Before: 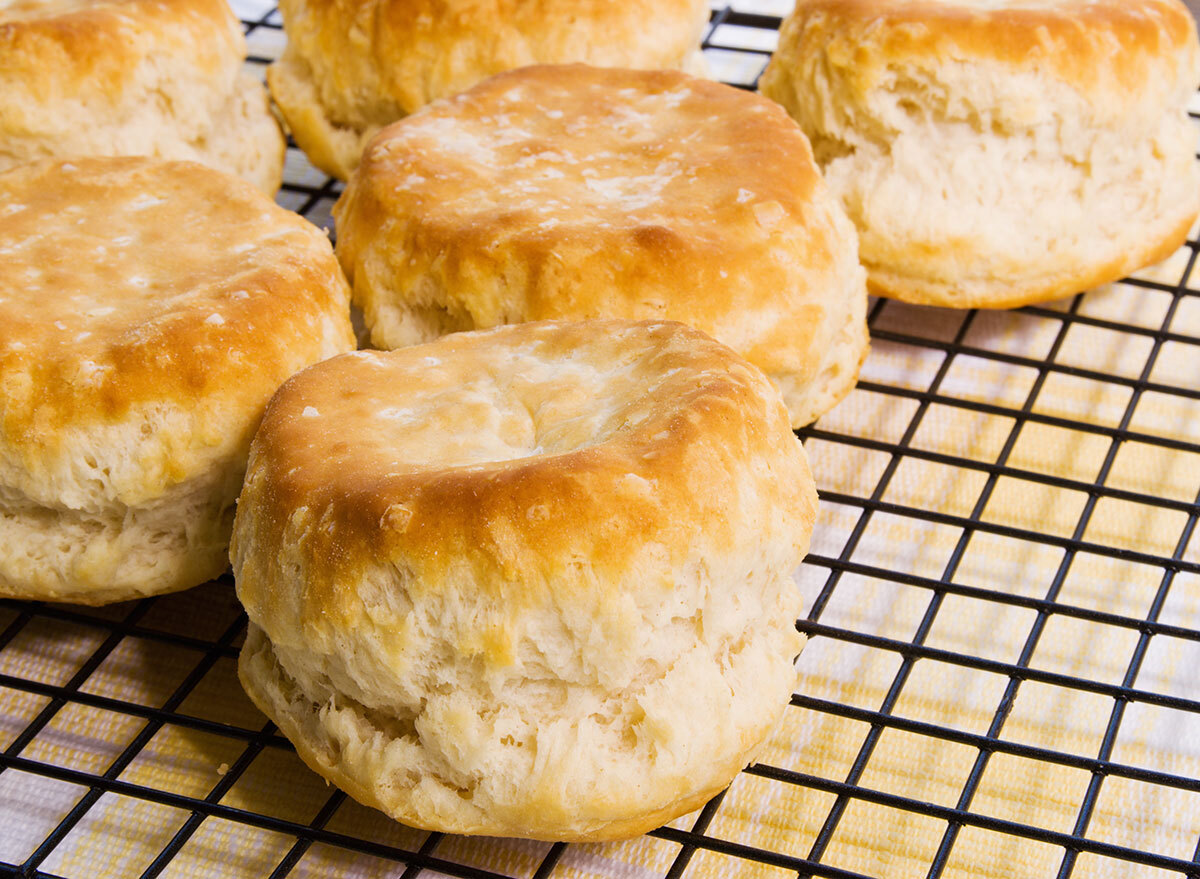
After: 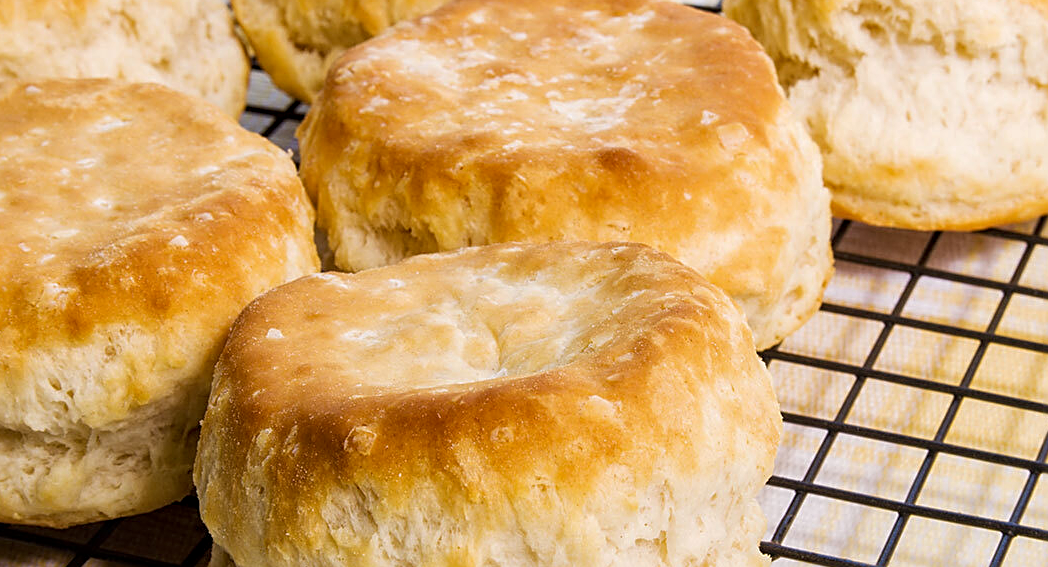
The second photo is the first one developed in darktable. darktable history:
crop: left 3.015%, top 8.969%, right 9.647%, bottom 26.457%
local contrast: on, module defaults
sharpen: on, module defaults
